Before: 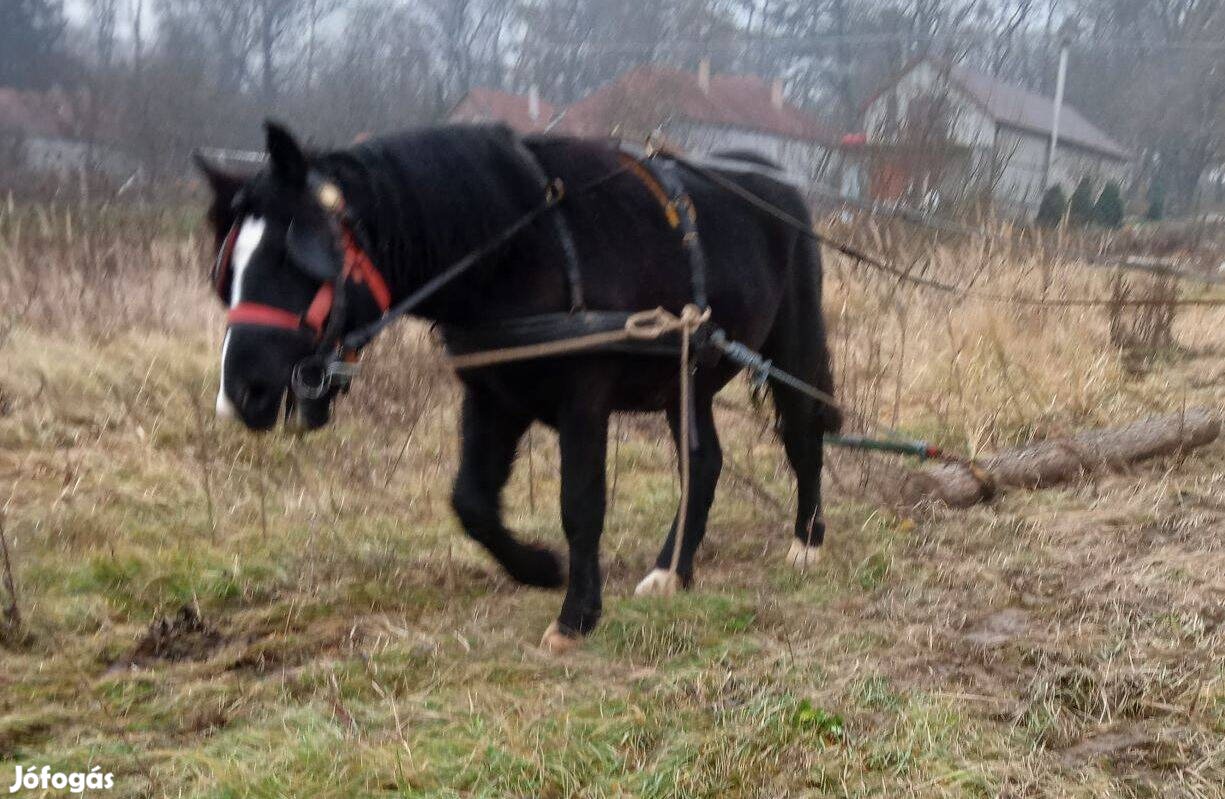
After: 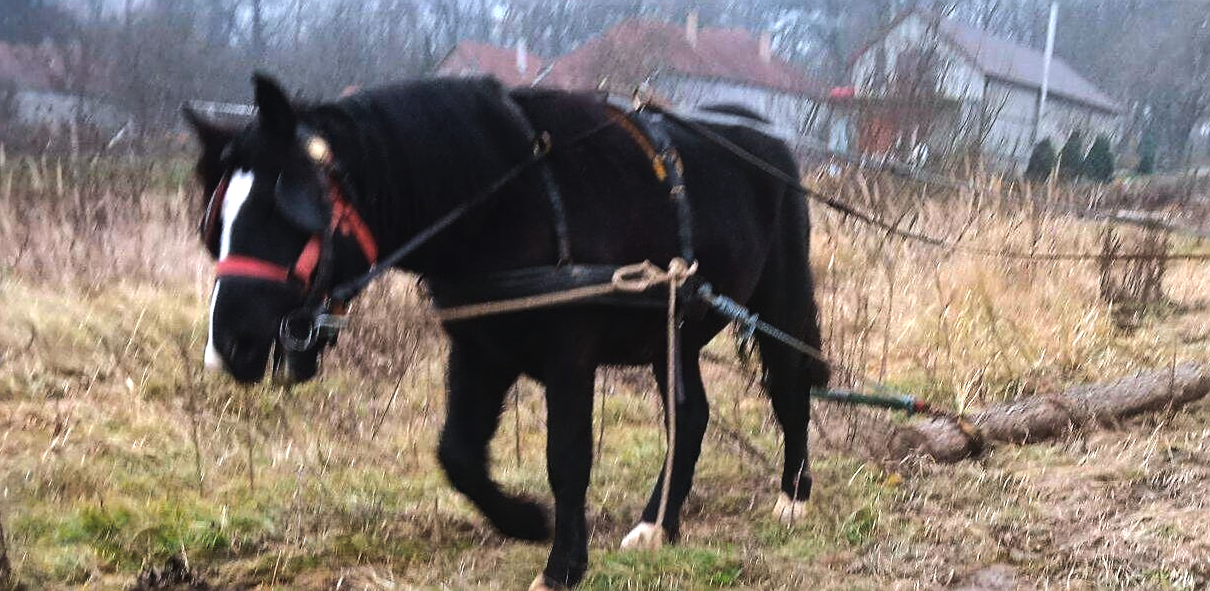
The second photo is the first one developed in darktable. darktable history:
crop: left 0.387%, top 5.469%, bottom 19.809%
sharpen: on, module defaults
rotate and perspective: rotation 0.192°, lens shift (horizontal) -0.015, crop left 0.005, crop right 0.996, crop top 0.006, crop bottom 0.99
color balance rgb: global offset › luminance 0.71%, perceptual saturation grading › global saturation -11.5%, perceptual brilliance grading › highlights 17.77%, perceptual brilliance grading › mid-tones 31.71%, perceptual brilliance grading › shadows -31.01%, global vibrance 50%
color correction: highlights a* -0.772, highlights b* -8.92
